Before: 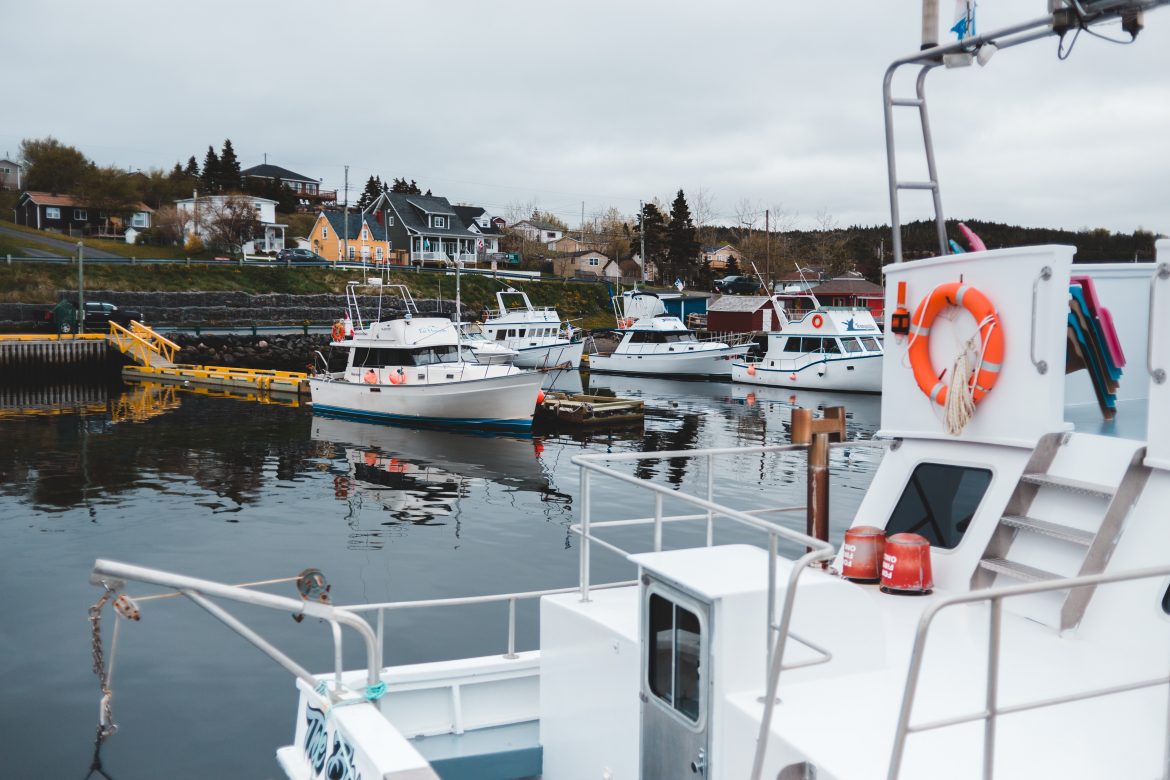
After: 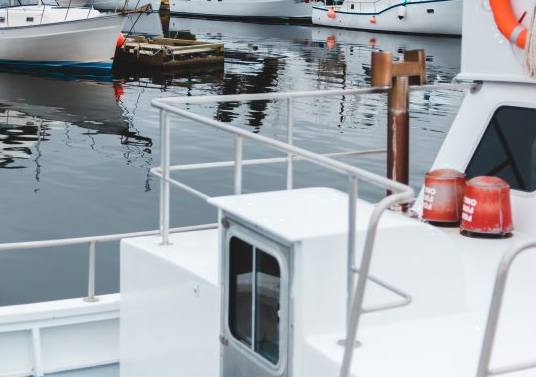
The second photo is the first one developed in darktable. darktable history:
crop: left 35.976%, top 45.819%, right 18.162%, bottom 5.807%
color zones: curves: ch0 [(0.25, 0.5) (0.423, 0.5) (0.443, 0.5) (0.521, 0.756) (0.568, 0.5) (0.576, 0.5) (0.75, 0.5)]; ch1 [(0.25, 0.5) (0.423, 0.5) (0.443, 0.5) (0.539, 0.873) (0.624, 0.565) (0.631, 0.5) (0.75, 0.5)]
